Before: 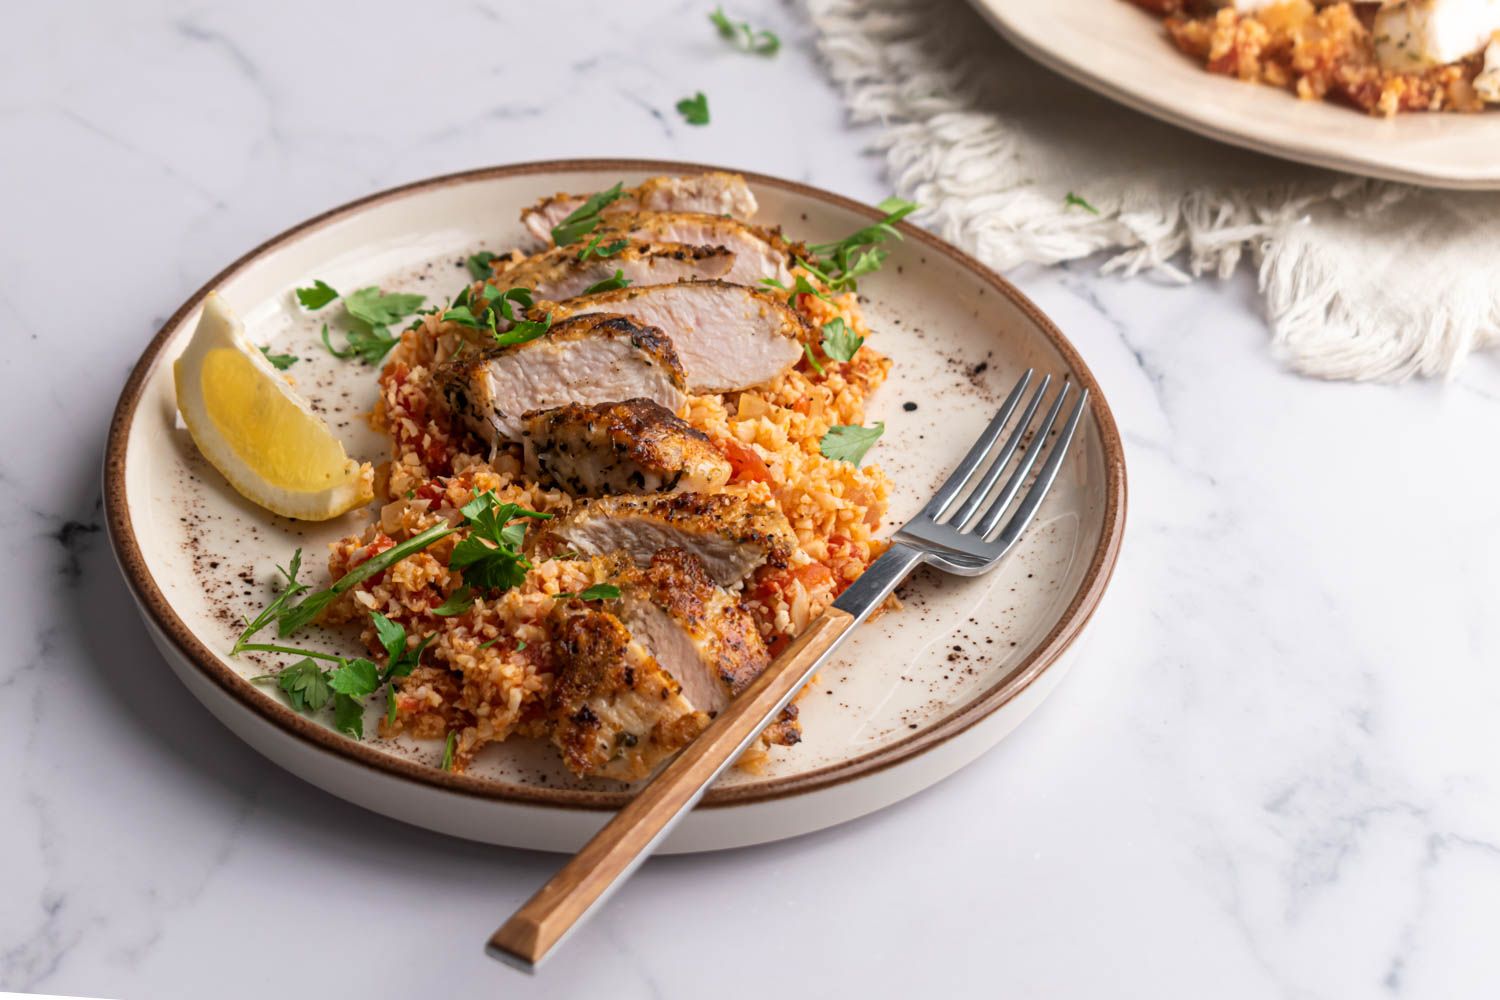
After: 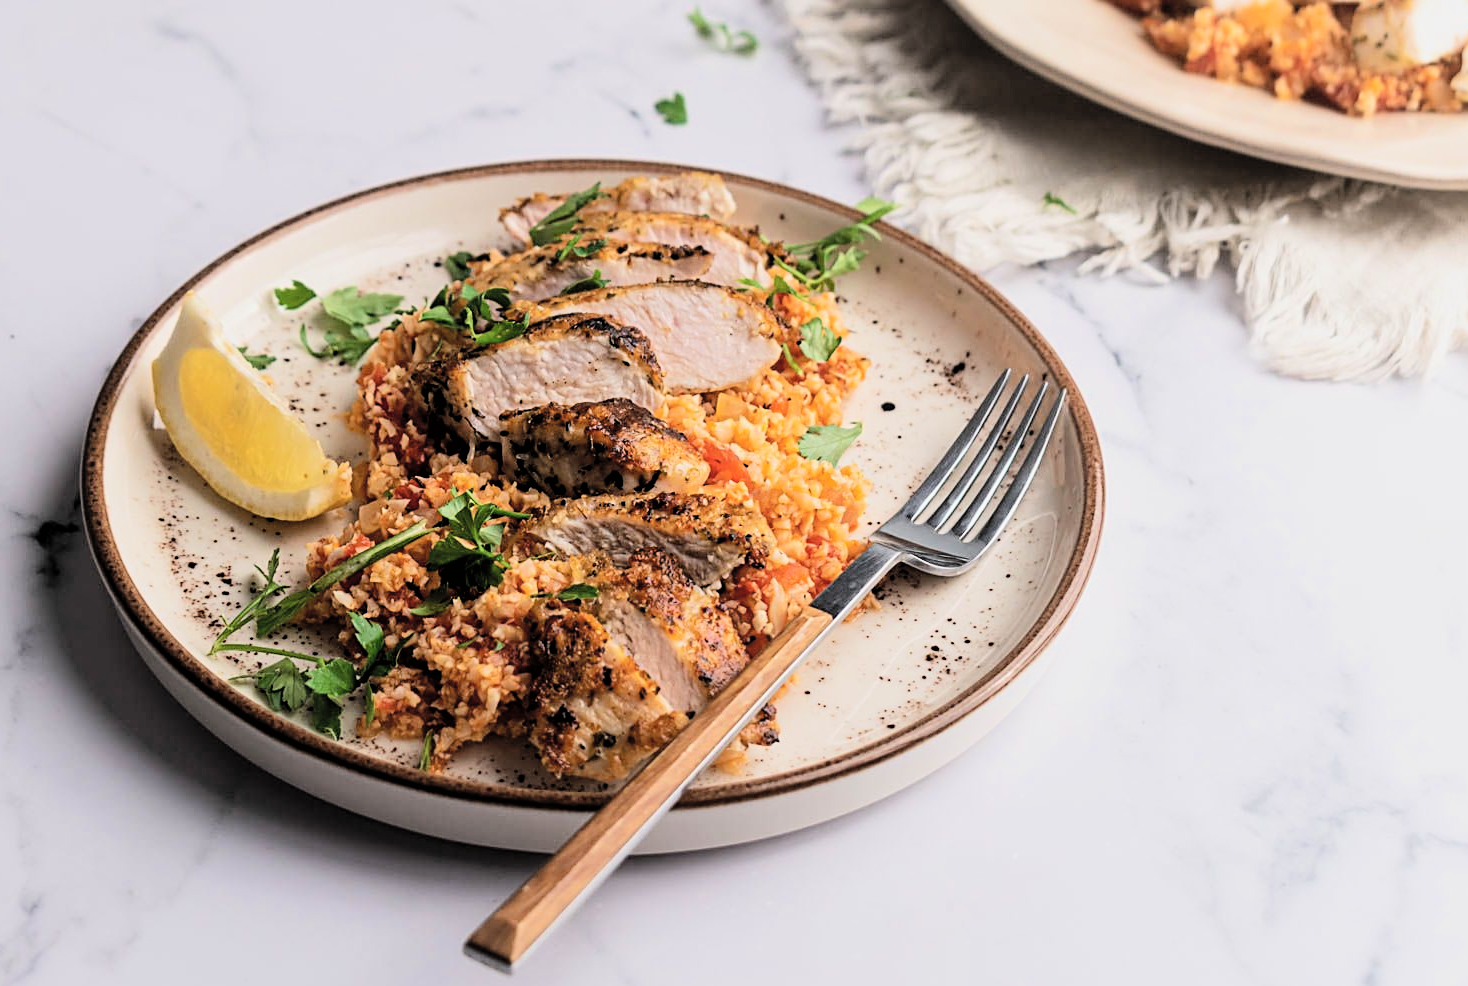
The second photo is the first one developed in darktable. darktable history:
crop and rotate: left 1.472%, right 0.62%, bottom 1.371%
local contrast: mode bilateral grid, contrast 10, coarseness 24, detail 115%, midtone range 0.2
filmic rgb: black relative exposure -4.02 EV, white relative exposure 2.98 EV, hardness 3.01, contrast 1.508, preserve chrominance max RGB, color science v6 (2022), contrast in shadows safe, contrast in highlights safe
sharpen: on, module defaults
contrast brightness saturation: brightness 0.125
